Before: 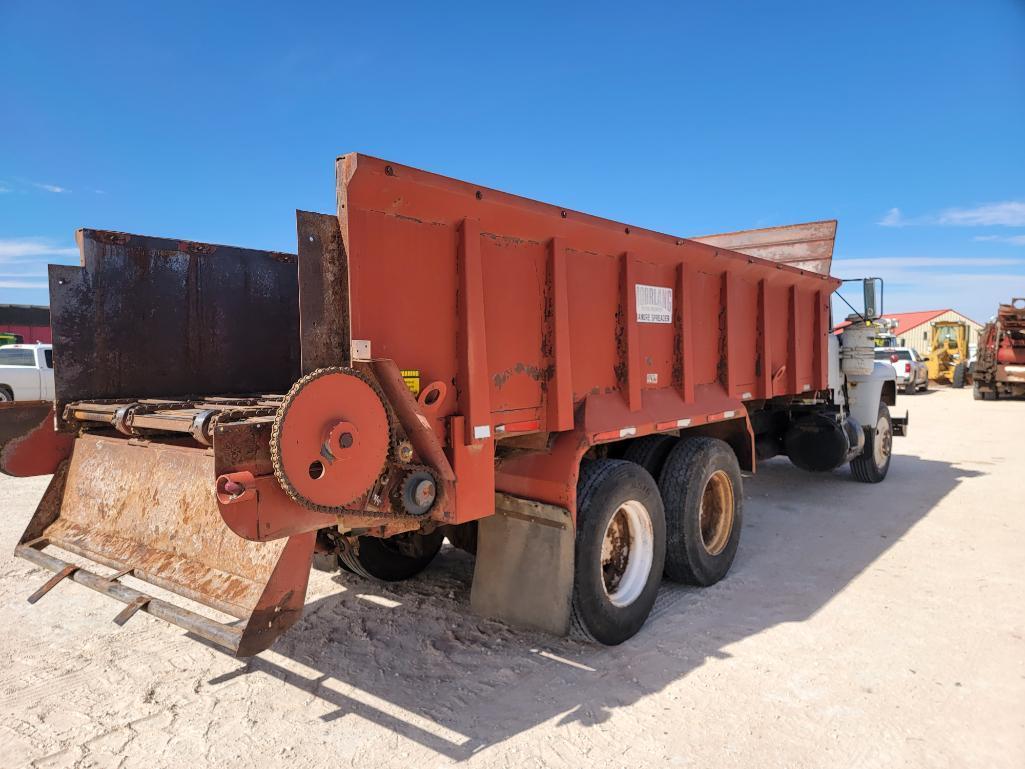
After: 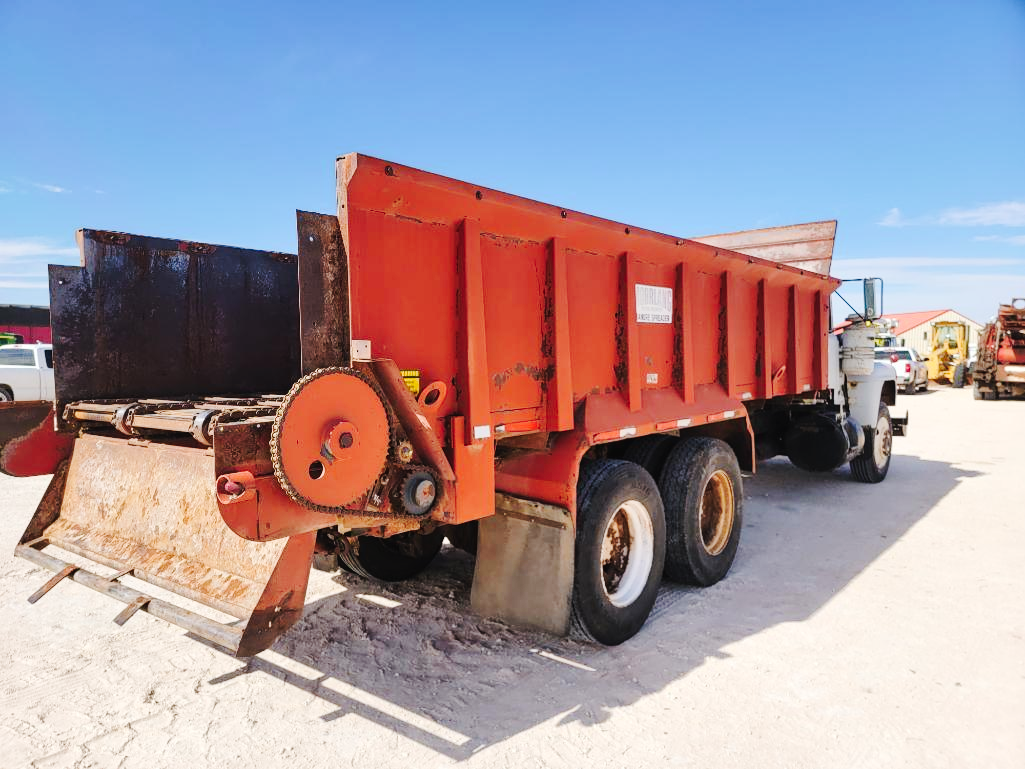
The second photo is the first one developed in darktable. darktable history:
tone curve: curves: ch0 [(0, 0.023) (0.103, 0.087) (0.277, 0.28) (0.438, 0.547) (0.546, 0.678) (0.735, 0.843) (0.994, 1)]; ch1 [(0, 0) (0.371, 0.261) (0.465, 0.42) (0.488, 0.477) (0.512, 0.513) (0.542, 0.581) (0.574, 0.647) (0.636, 0.747) (1, 1)]; ch2 [(0, 0) (0.369, 0.388) (0.449, 0.431) (0.478, 0.471) (0.516, 0.517) (0.575, 0.642) (0.649, 0.726) (1, 1)], preserve colors none
exposure: exposure -0.002 EV, compensate exposure bias true, compensate highlight preservation false
